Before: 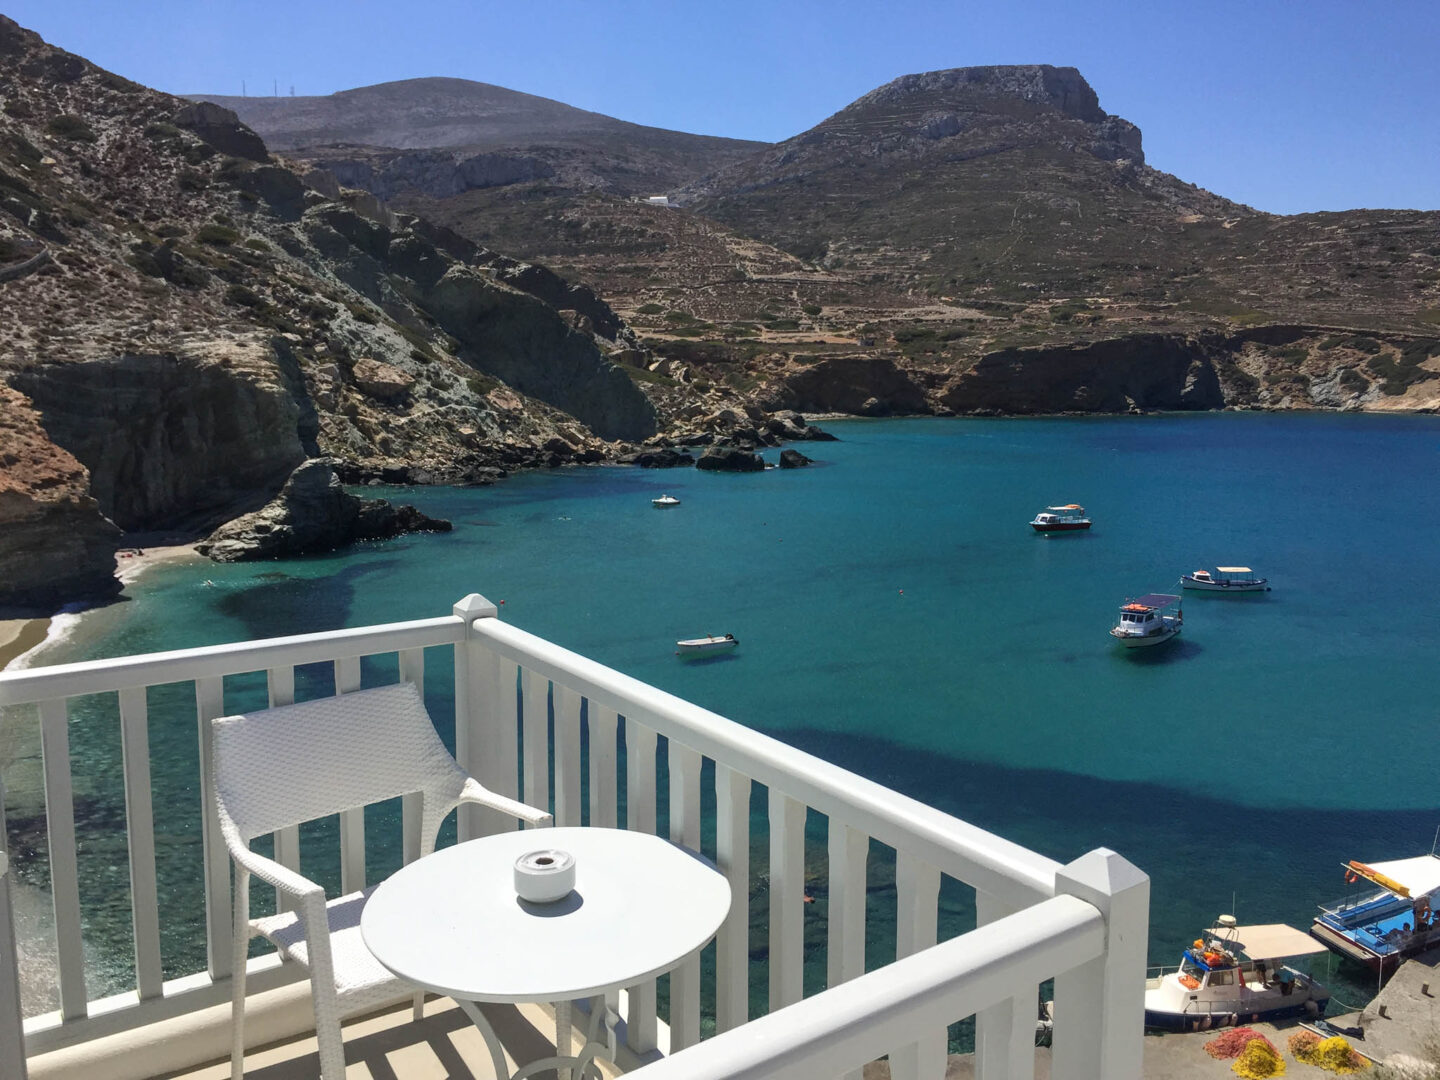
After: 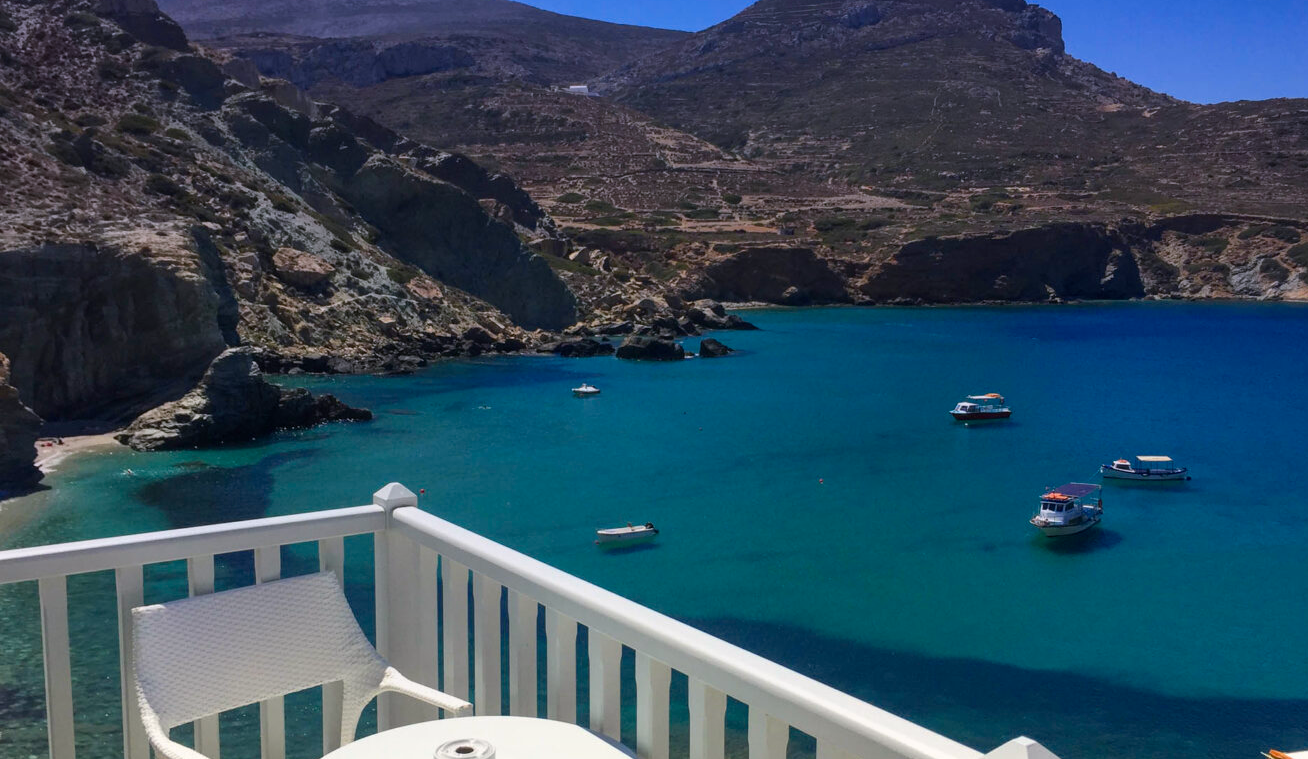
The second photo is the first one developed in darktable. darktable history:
color balance rgb: linear chroma grading › shadows -8%, linear chroma grading › global chroma 10%, perceptual saturation grading › global saturation 2%, perceptual saturation grading › highlights -2%, perceptual saturation grading › mid-tones 4%, perceptual saturation grading › shadows 8%, perceptual brilliance grading › global brilliance 2%, perceptual brilliance grading › highlights -4%, global vibrance 16%, saturation formula JzAzBz (2021)
crop: left 5.596%, top 10.314%, right 3.534%, bottom 19.395%
graduated density: hue 238.83°, saturation 50%
color correction: highlights a* 0.816, highlights b* 2.78, saturation 1.1
